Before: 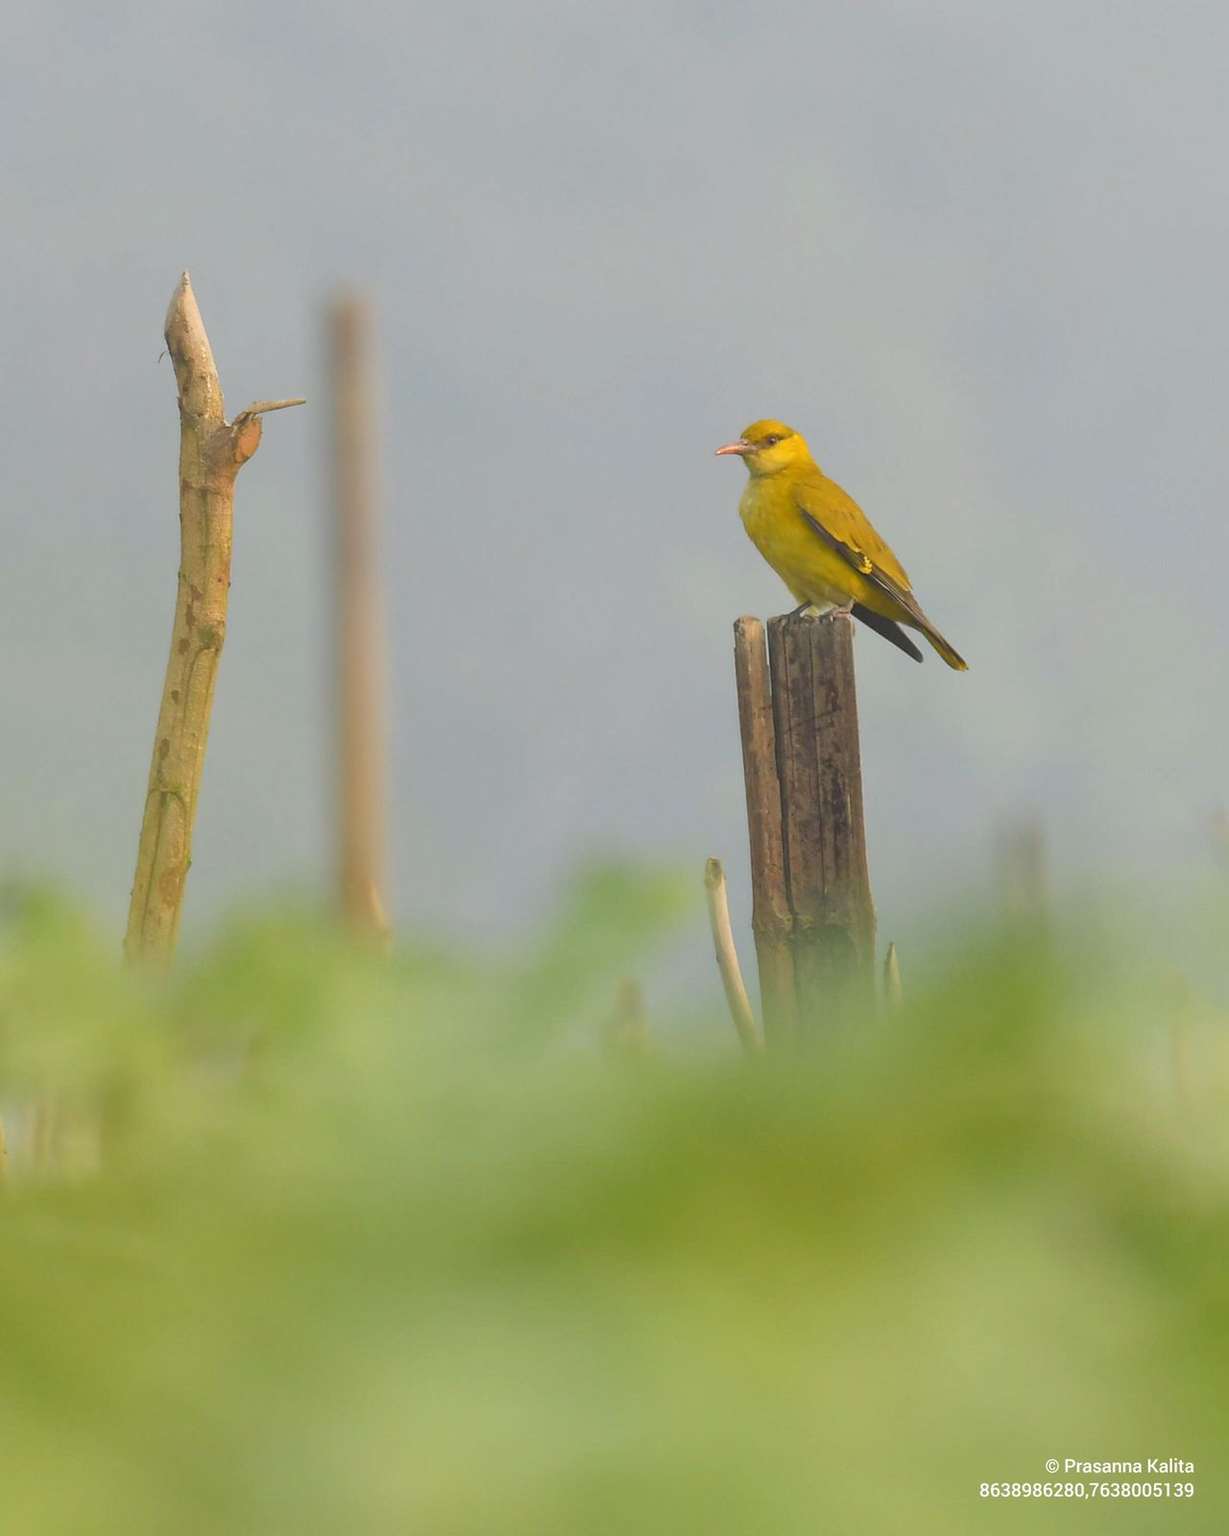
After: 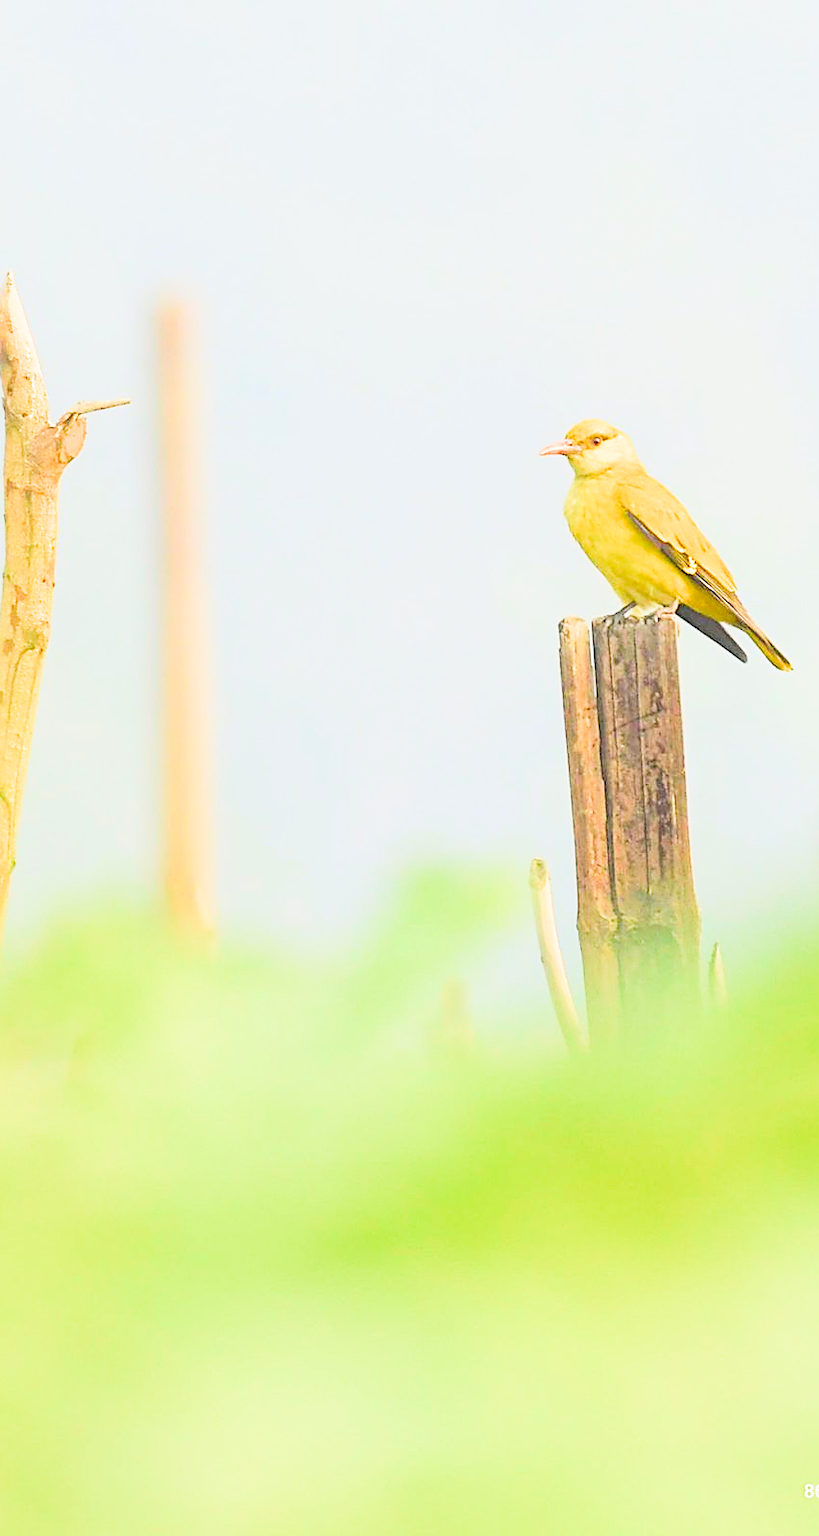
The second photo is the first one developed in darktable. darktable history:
crop and rotate: left 14.366%, right 18.972%
sharpen: radius 2.562, amount 0.643
contrast brightness saturation: contrast 0.2, brightness 0.195, saturation 0.808
exposure: black level correction 0, exposure 1.199 EV, compensate highlight preservation false
color balance rgb: linear chroma grading › global chroma 14.871%, perceptual saturation grading › global saturation -0.072%, perceptual saturation grading › highlights -25.566%, perceptual saturation grading › shadows 29.522%
contrast equalizer: y [[0.514, 0.573, 0.581, 0.508, 0.5, 0.5], [0.5 ×6], [0.5 ×6], [0 ×6], [0 ×6]], mix -0.313
filmic rgb: black relative exposure -5.08 EV, white relative exposure 3.96 EV, hardness 2.88, contrast 1.298, color science v4 (2020)
